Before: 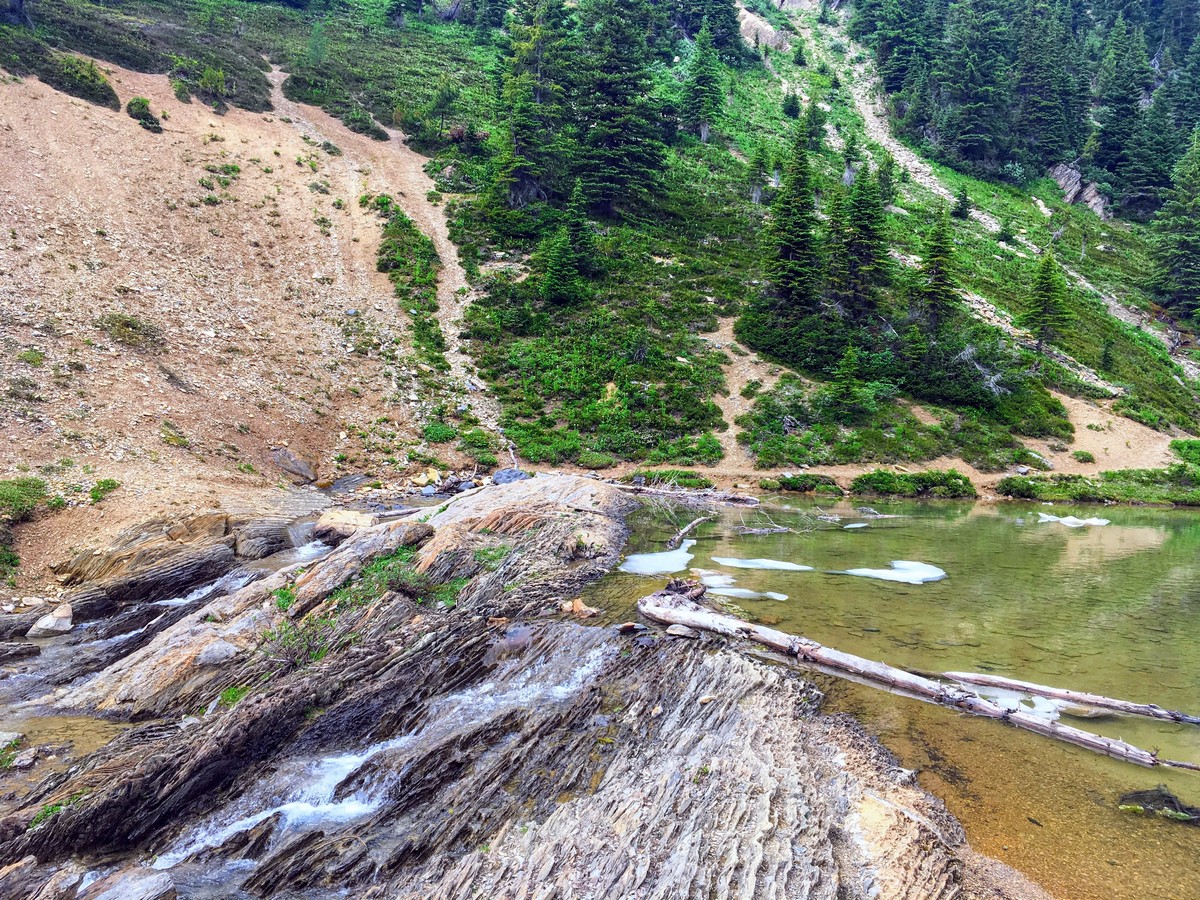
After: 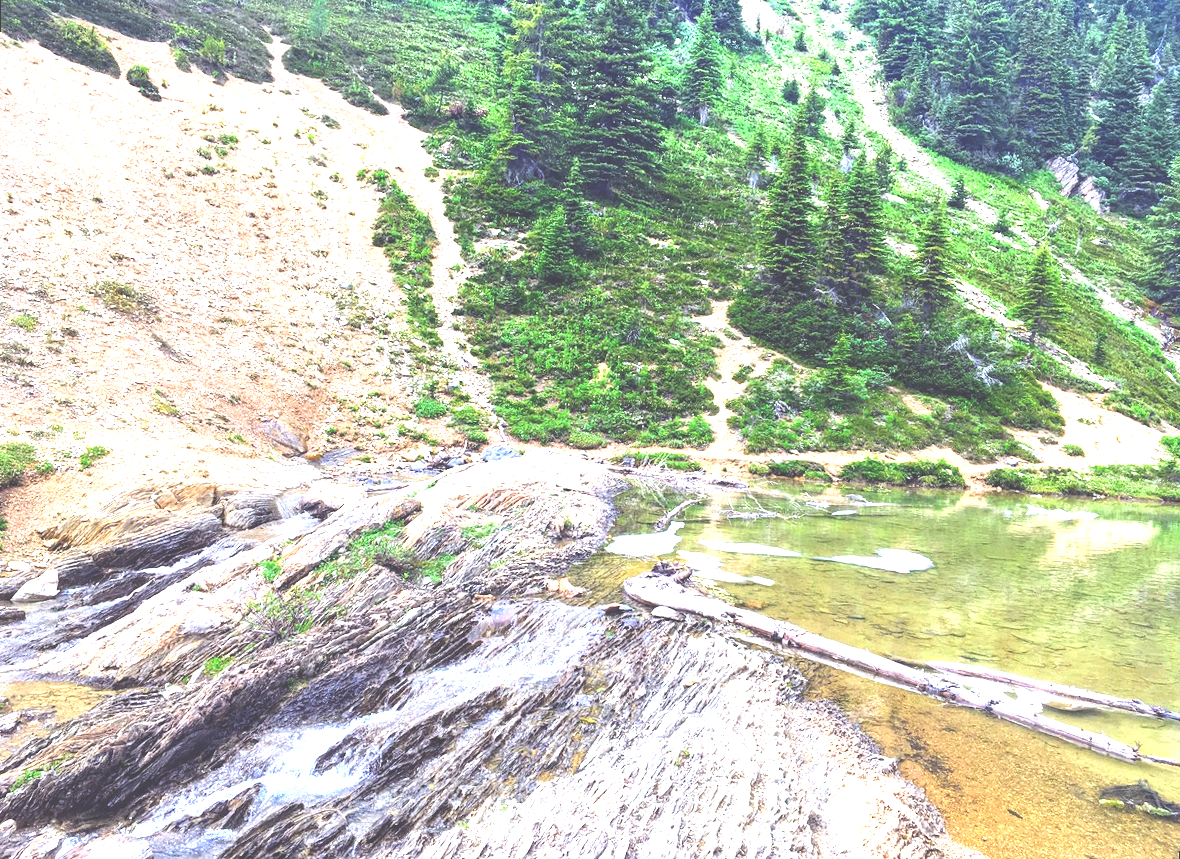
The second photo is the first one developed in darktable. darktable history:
exposure: black level correction -0.023, exposure 1.397 EV, compensate highlight preservation false
rotate and perspective: rotation 1.57°, crop left 0.018, crop right 0.982, crop top 0.039, crop bottom 0.961
